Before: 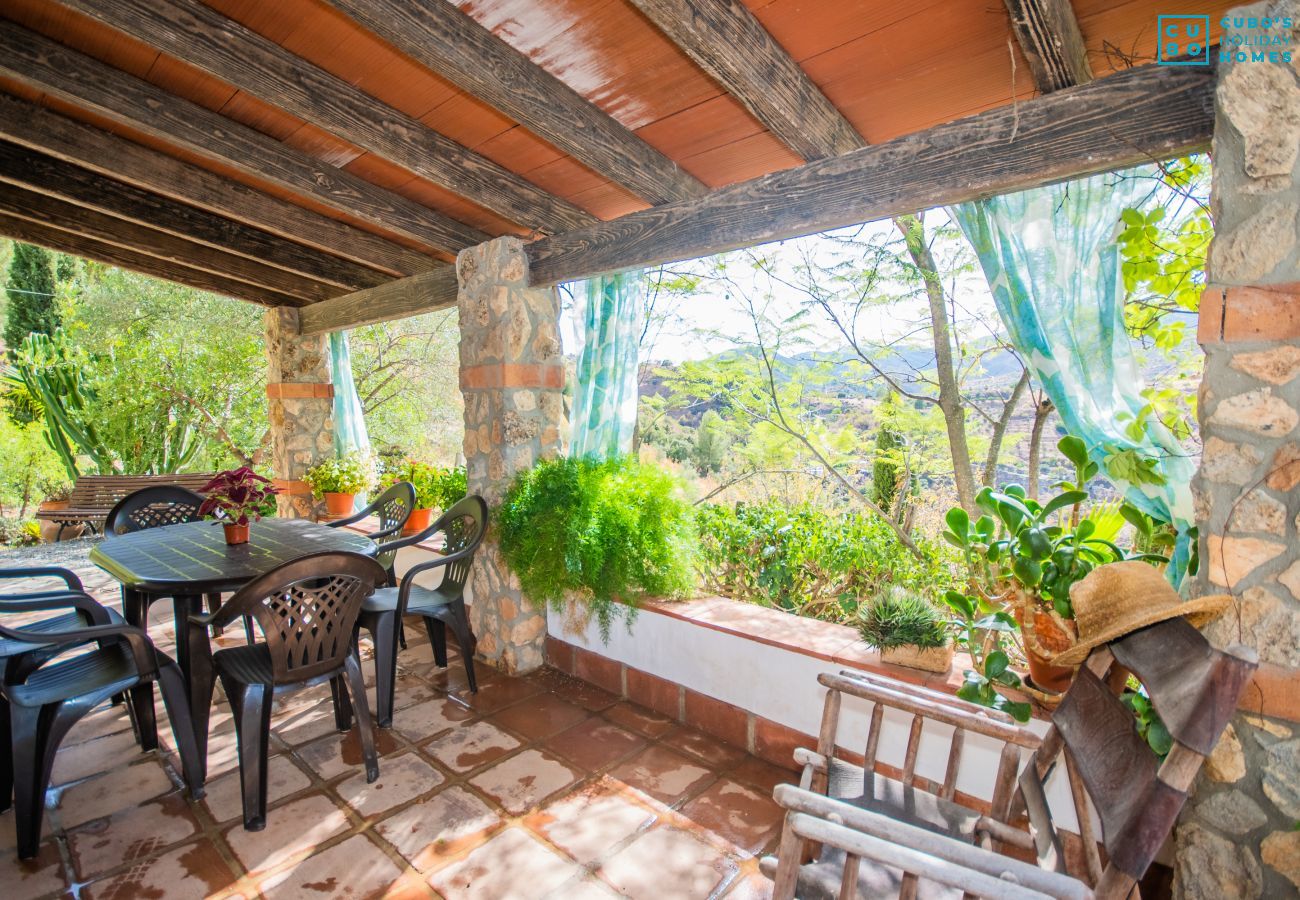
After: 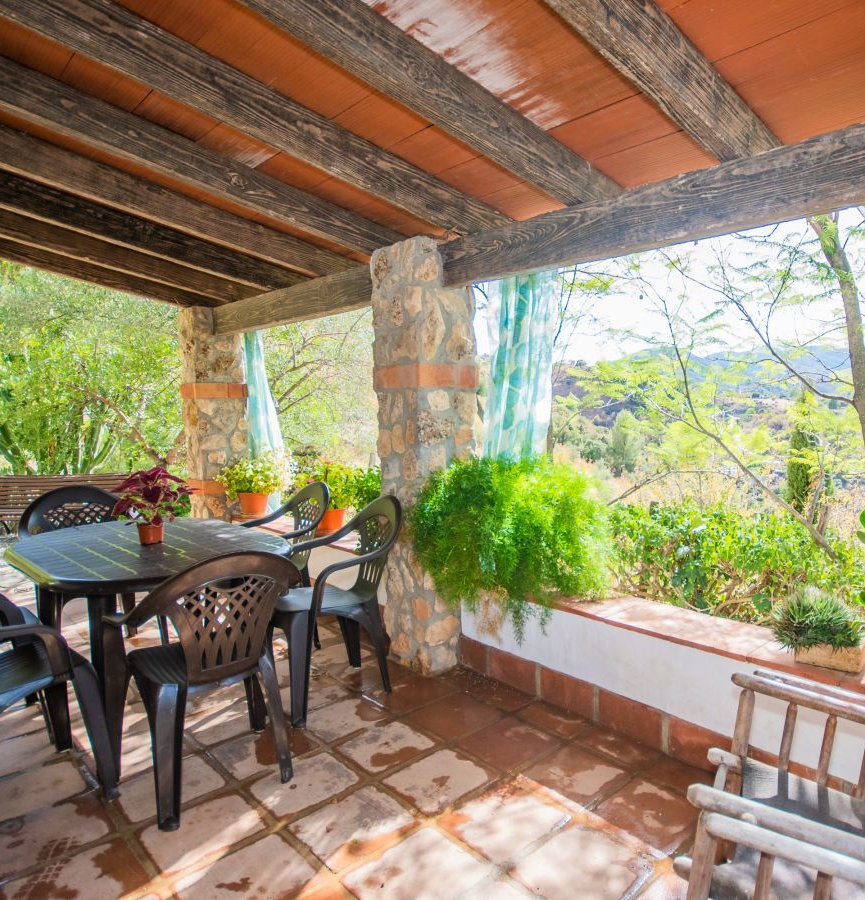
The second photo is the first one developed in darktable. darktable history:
crop and rotate: left 6.676%, right 26.748%
